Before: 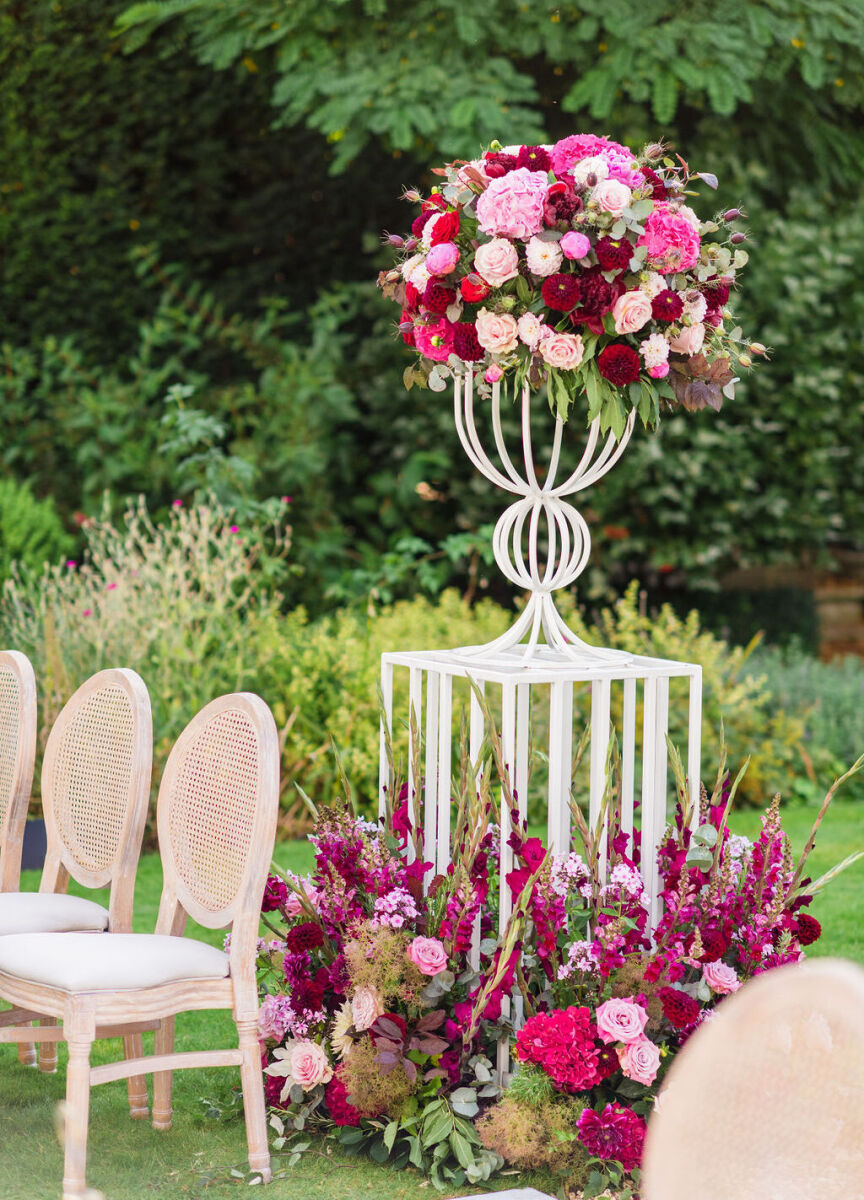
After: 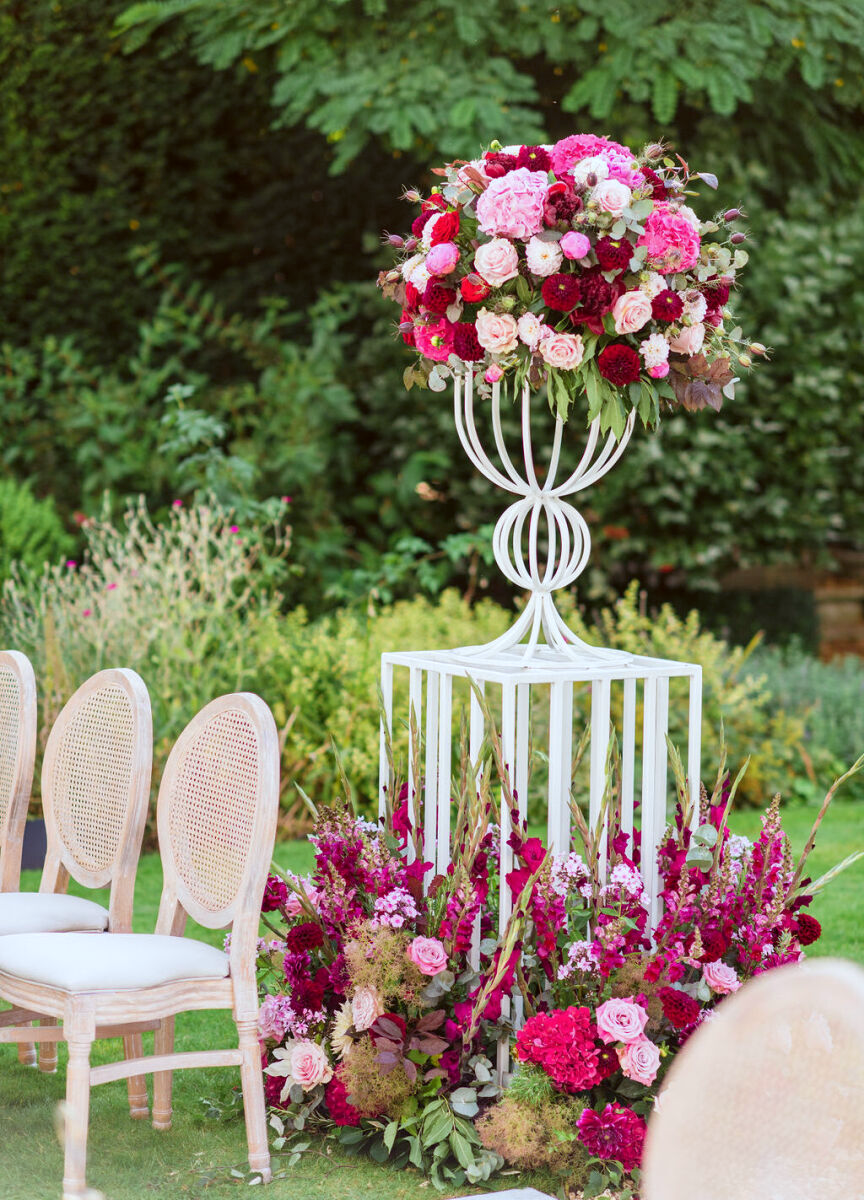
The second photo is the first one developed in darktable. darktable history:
color correction: highlights a* -3.37, highlights b* -6.64, shadows a* 3.08, shadows b* 5.23
